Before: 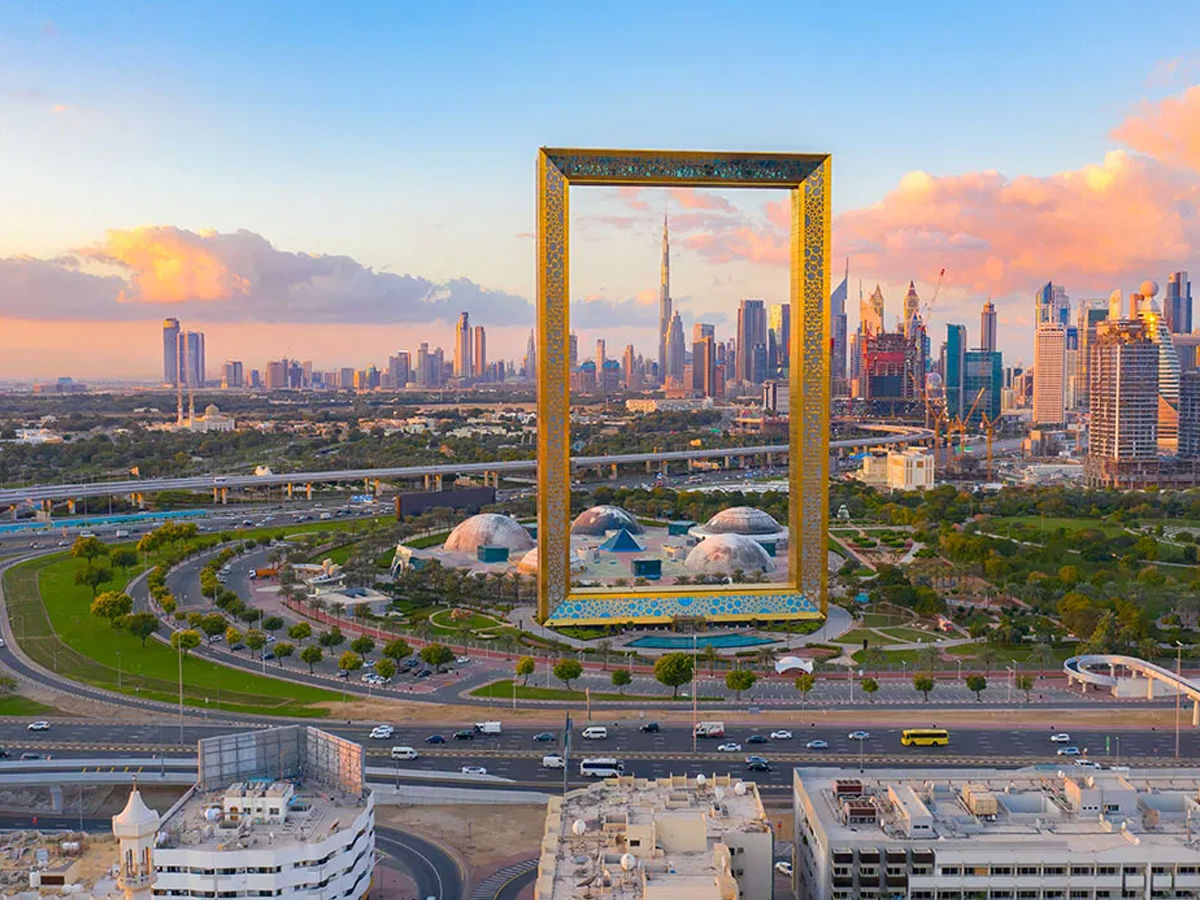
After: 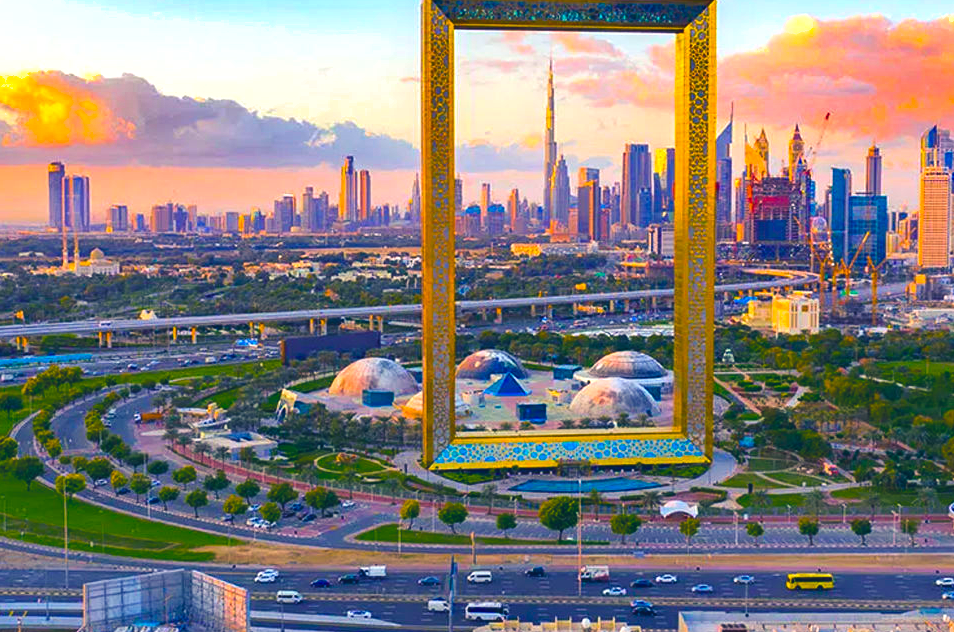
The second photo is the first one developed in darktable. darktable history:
crop: left 9.612%, top 17.387%, right 10.88%, bottom 12.322%
shadows and highlights: shadows 39.78, highlights -55.6, low approximation 0.01, soften with gaussian
color balance rgb: shadows lift › luminance -40.877%, shadows lift › chroma 14.151%, shadows lift › hue 259.57°, global offset › luminance 1.527%, linear chroma grading › global chroma 14.845%, perceptual saturation grading › global saturation 25.15%, perceptual brilliance grading › highlights 9.633%, perceptual brilliance grading › mid-tones 4.626%, global vibrance 42.015%
